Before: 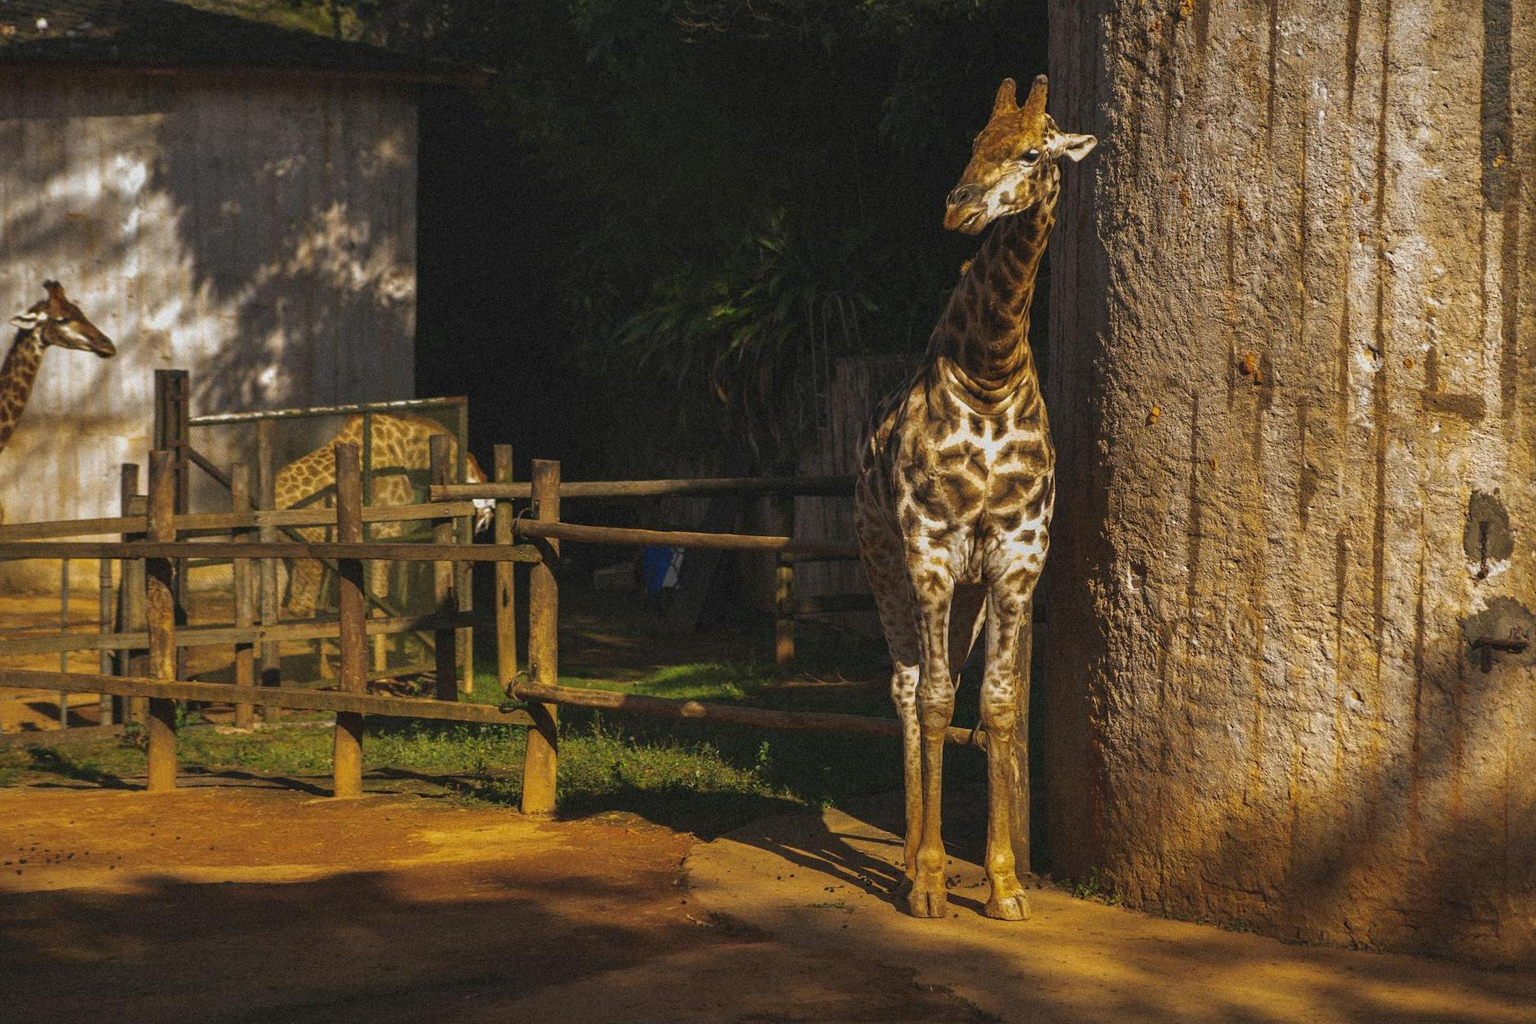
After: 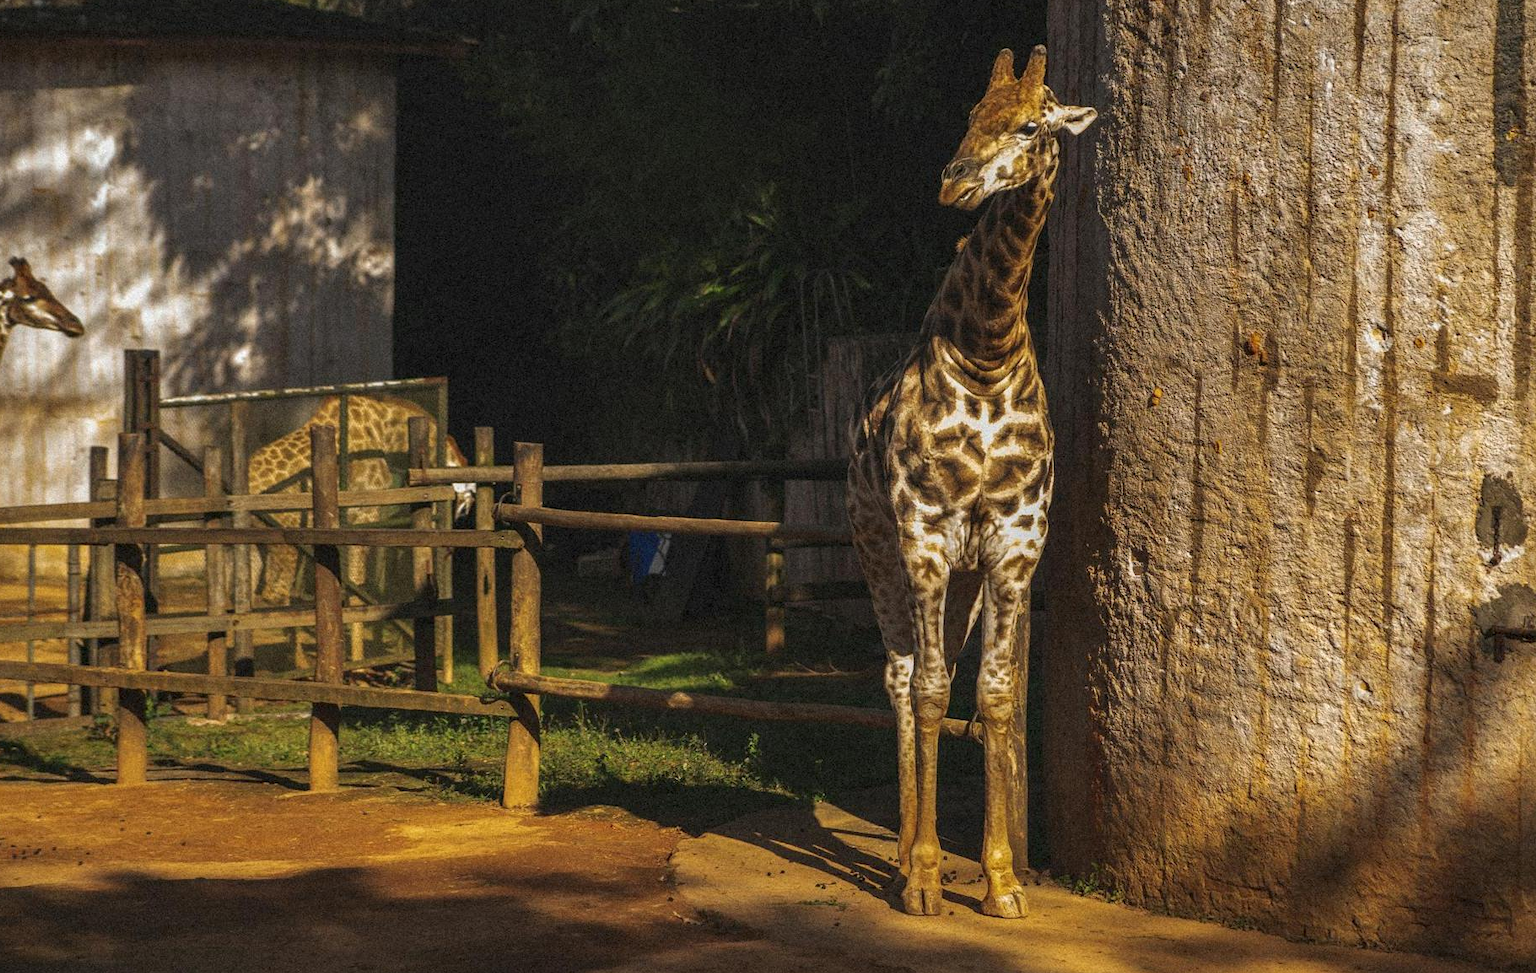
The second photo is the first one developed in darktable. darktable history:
crop: left 2.246%, top 3.042%, right 0.869%, bottom 4.828%
local contrast: on, module defaults
